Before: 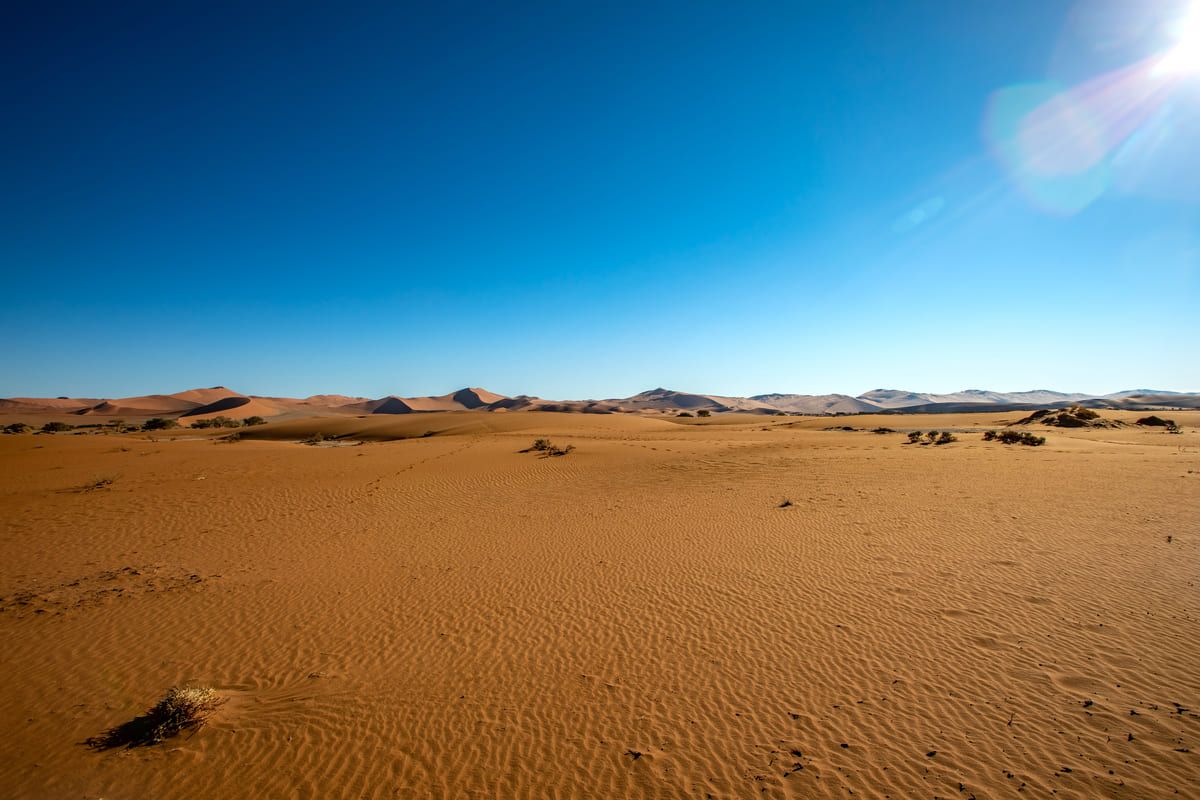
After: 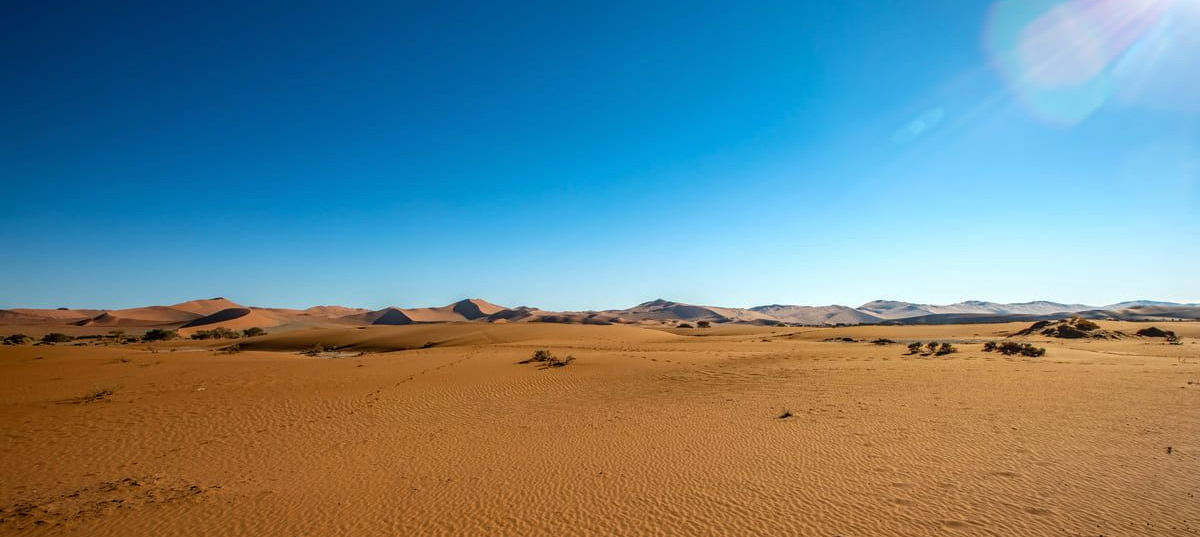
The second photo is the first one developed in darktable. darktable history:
local contrast: detail 110%
crop: top 11.131%, bottom 21.704%
